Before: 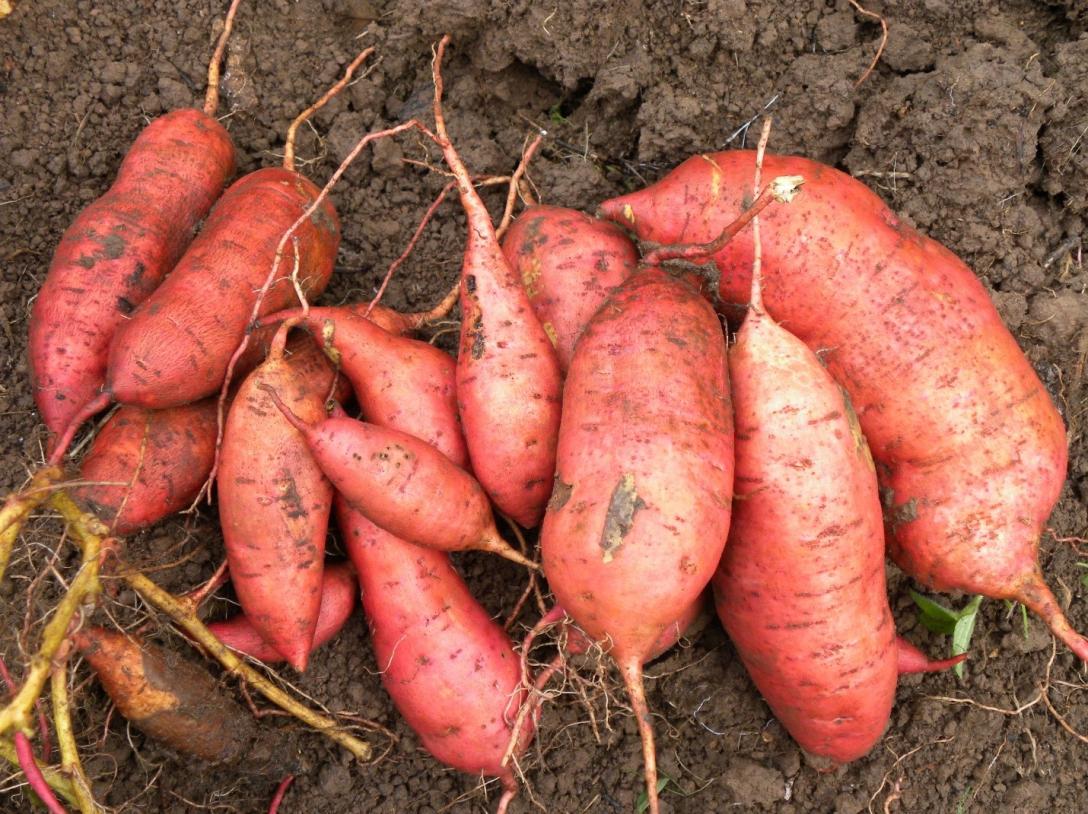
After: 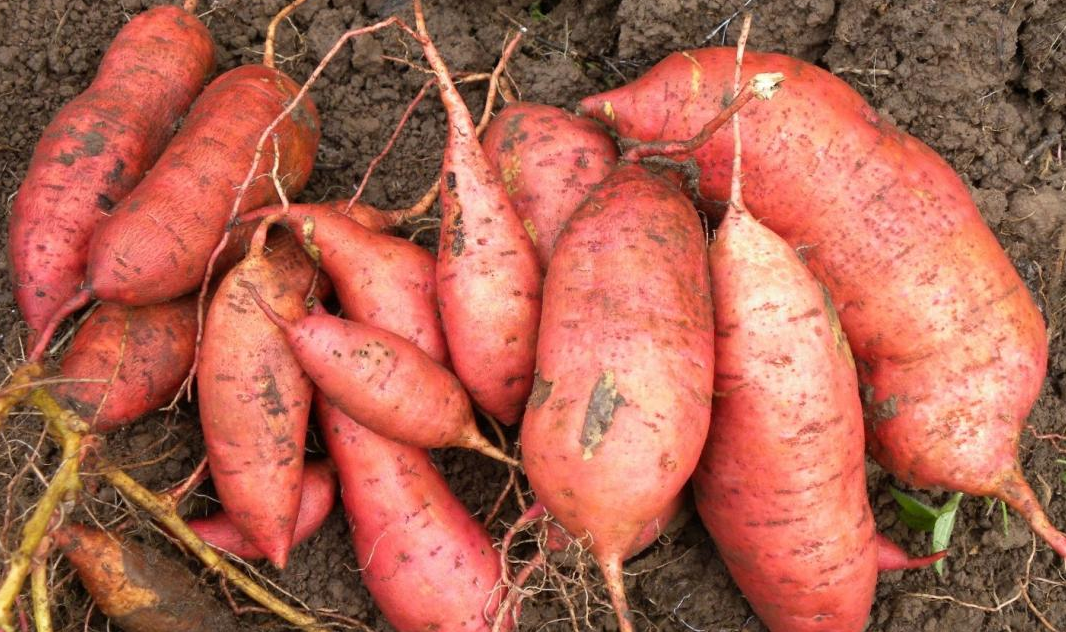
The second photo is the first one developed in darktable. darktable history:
crop and rotate: left 1.869%, top 12.837%, right 0.14%, bottom 9.511%
